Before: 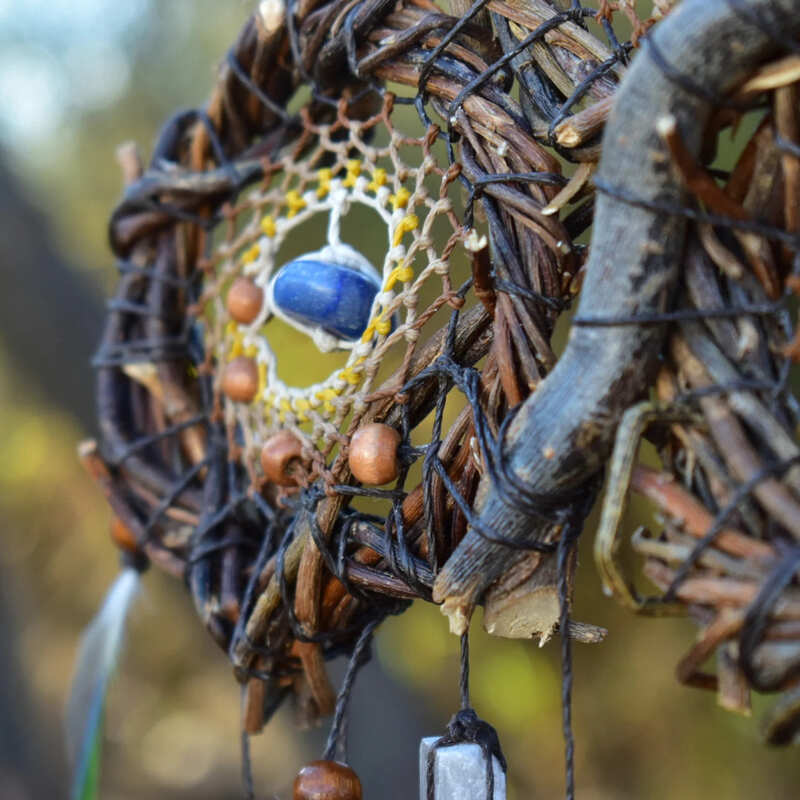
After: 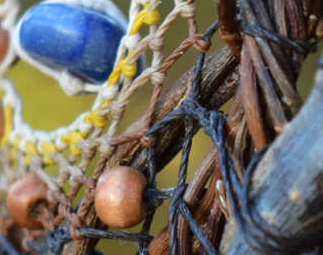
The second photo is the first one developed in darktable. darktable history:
crop: left 31.751%, top 32.172%, right 27.8%, bottom 35.83%
color balance rgb: global vibrance -1%, saturation formula JzAzBz (2021)
